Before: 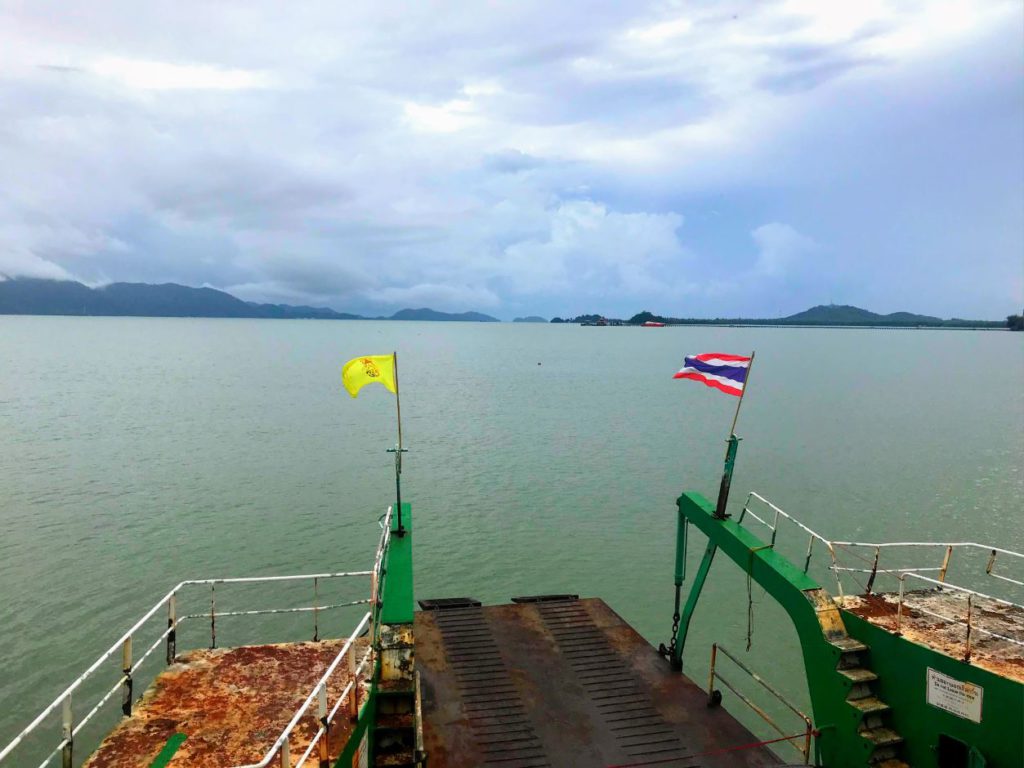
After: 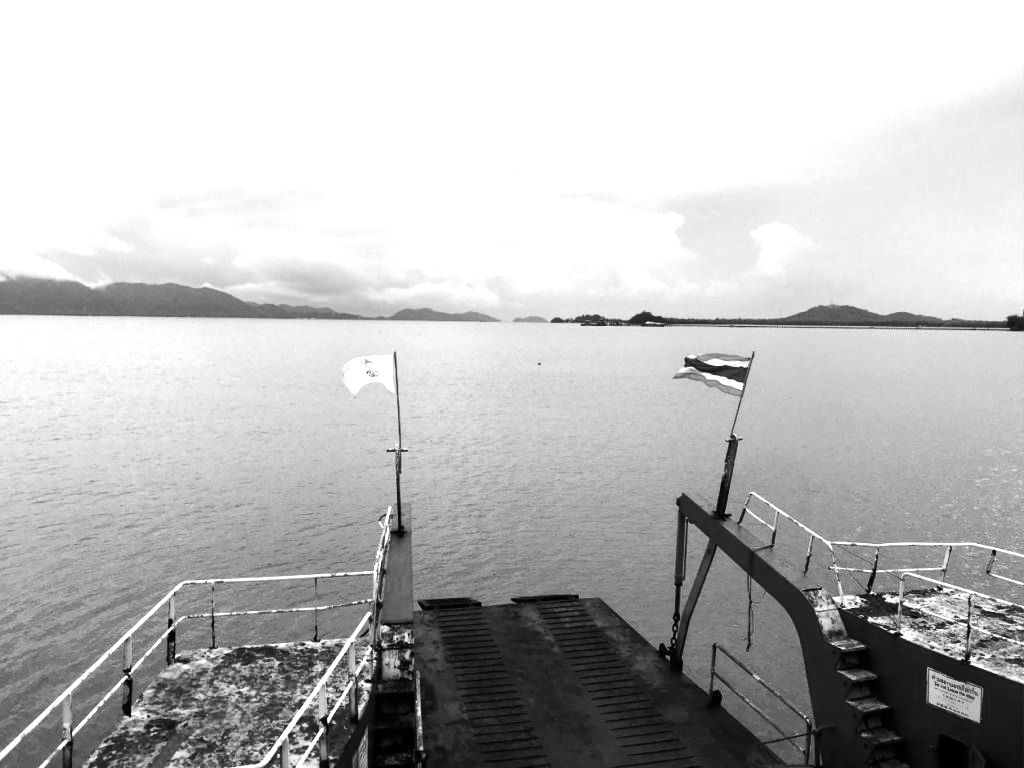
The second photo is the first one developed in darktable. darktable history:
monochrome: on, module defaults
color balance rgb: perceptual saturation grading › global saturation 10%
tone equalizer: -8 EV -1.08 EV, -7 EV -1.01 EV, -6 EV -0.867 EV, -5 EV -0.578 EV, -3 EV 0.578 EV, -2 EV 0.867 EV, -1 EV 1.01 EV, +0 EV 1.08 EV, edges refinement/feathering 500, mask exposure compensation -1.57 EV, preserve details no
color correction: highlights a* -5.3, highlights b* 9.8, shadows a* 9.8, shadows b* 24.26
